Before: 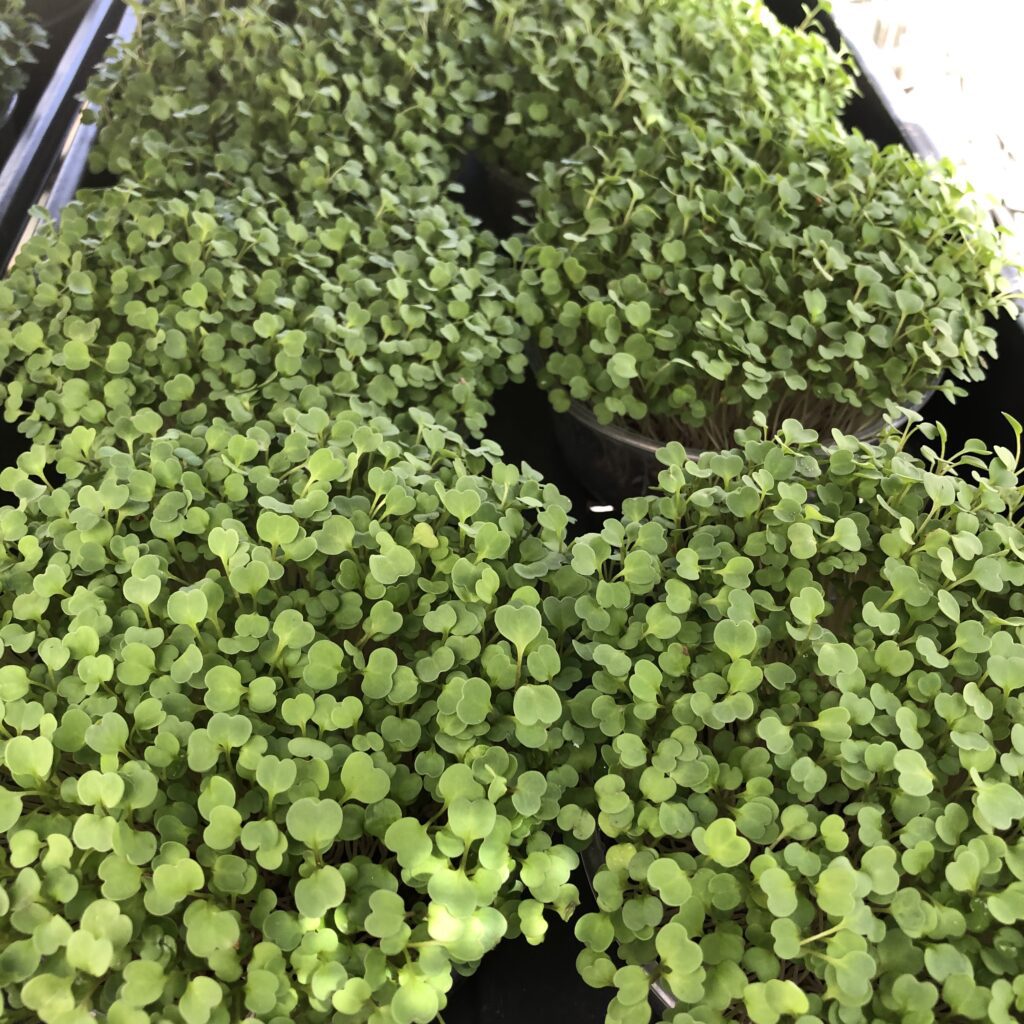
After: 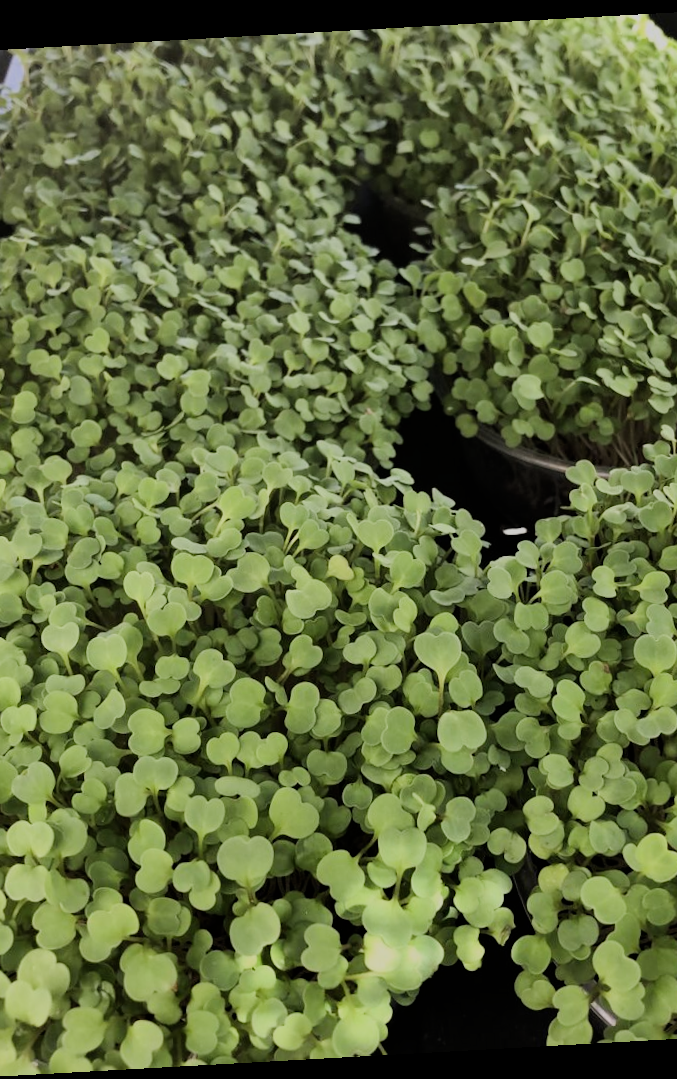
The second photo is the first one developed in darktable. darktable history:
filmic rgb: black relative exposure -7.15 EV, white relative exposure 5.36 EV, hardness 3.02
rotate and perspective: rotation -3.18°, automatic cropping off
crop: left 10.644%, right 26.528%
